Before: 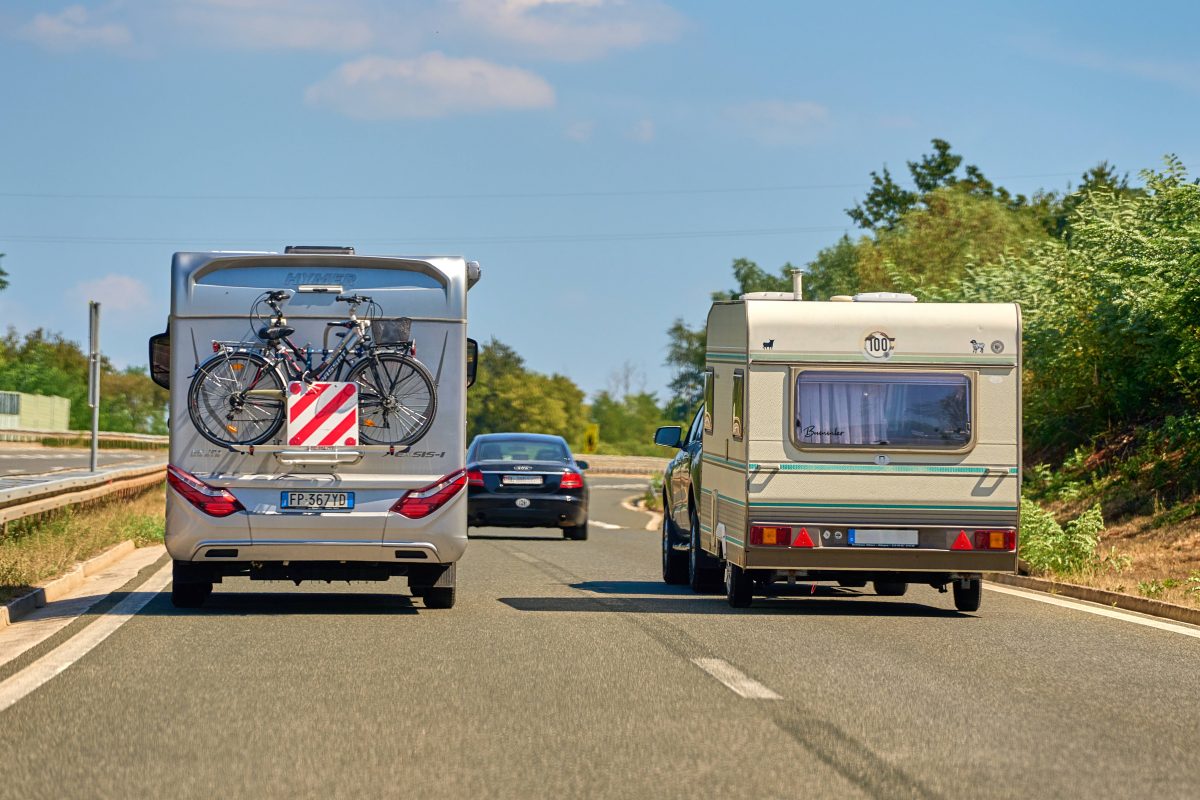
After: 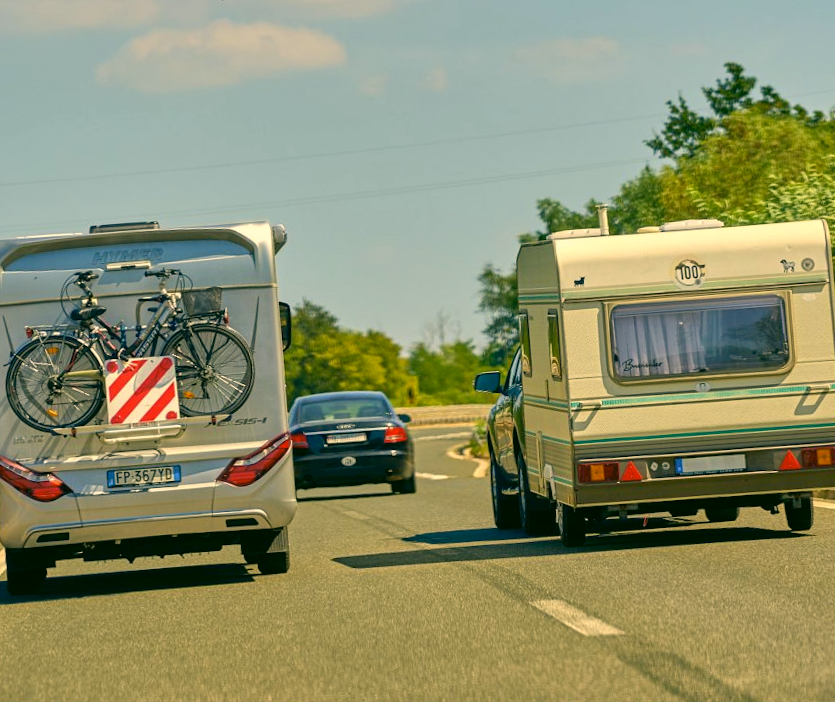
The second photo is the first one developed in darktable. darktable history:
crop: left 13.443%, right 13.31%
rotate and perspective: rotation -5°, crop left 0.05, crop right 0.952, crop top 0.11, crop bottom 0.89
tone equalizer: on, module defaults
color correction: highlights a* 5.3, highlights b* 24.26, shadows a* -15.58, shadows b* 4.02
